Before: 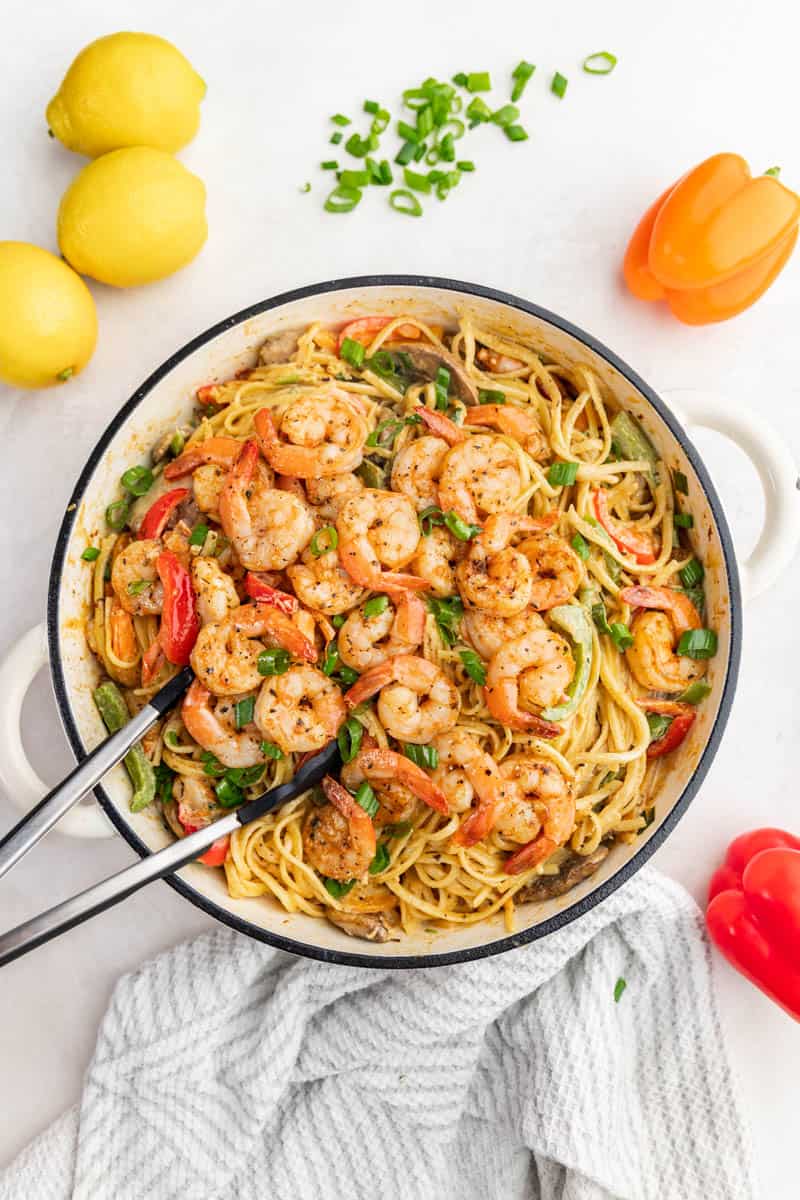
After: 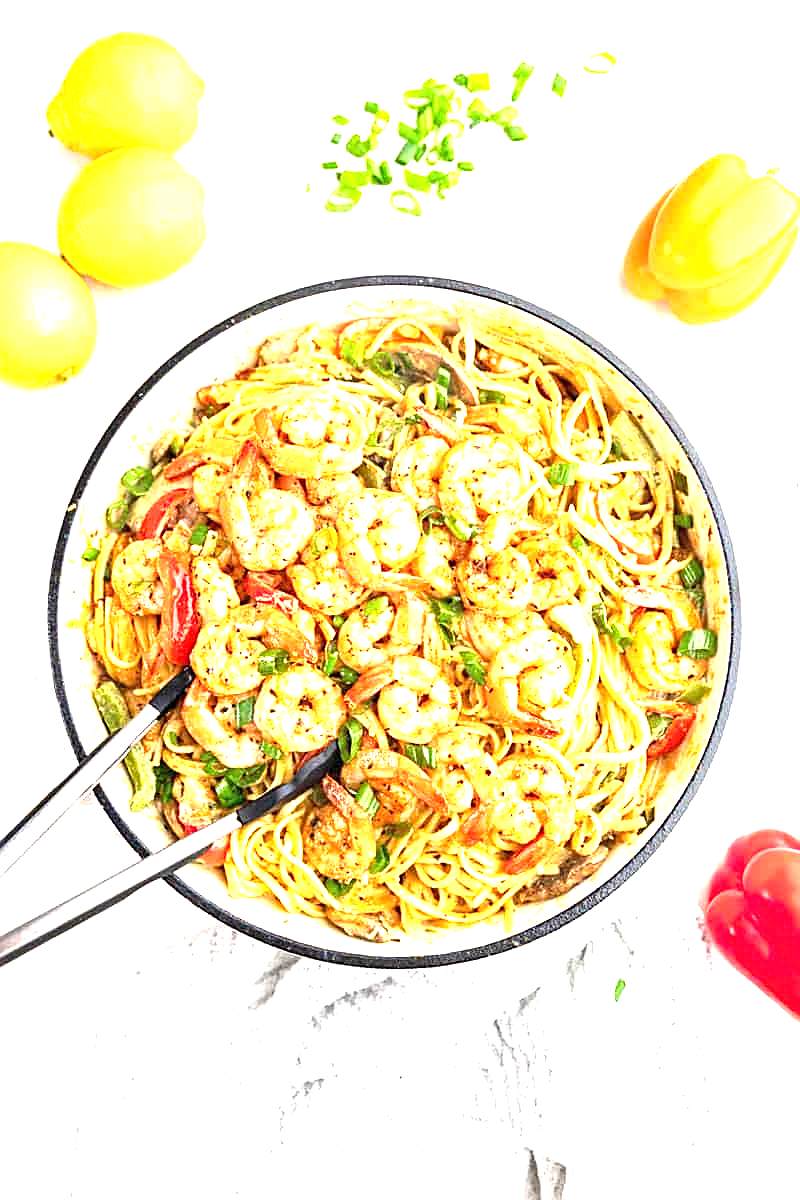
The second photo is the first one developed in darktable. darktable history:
exposure: black level correction 0, exposure 1.74 EV, compensate highlight preservation false
sharpen: amount 0.555
